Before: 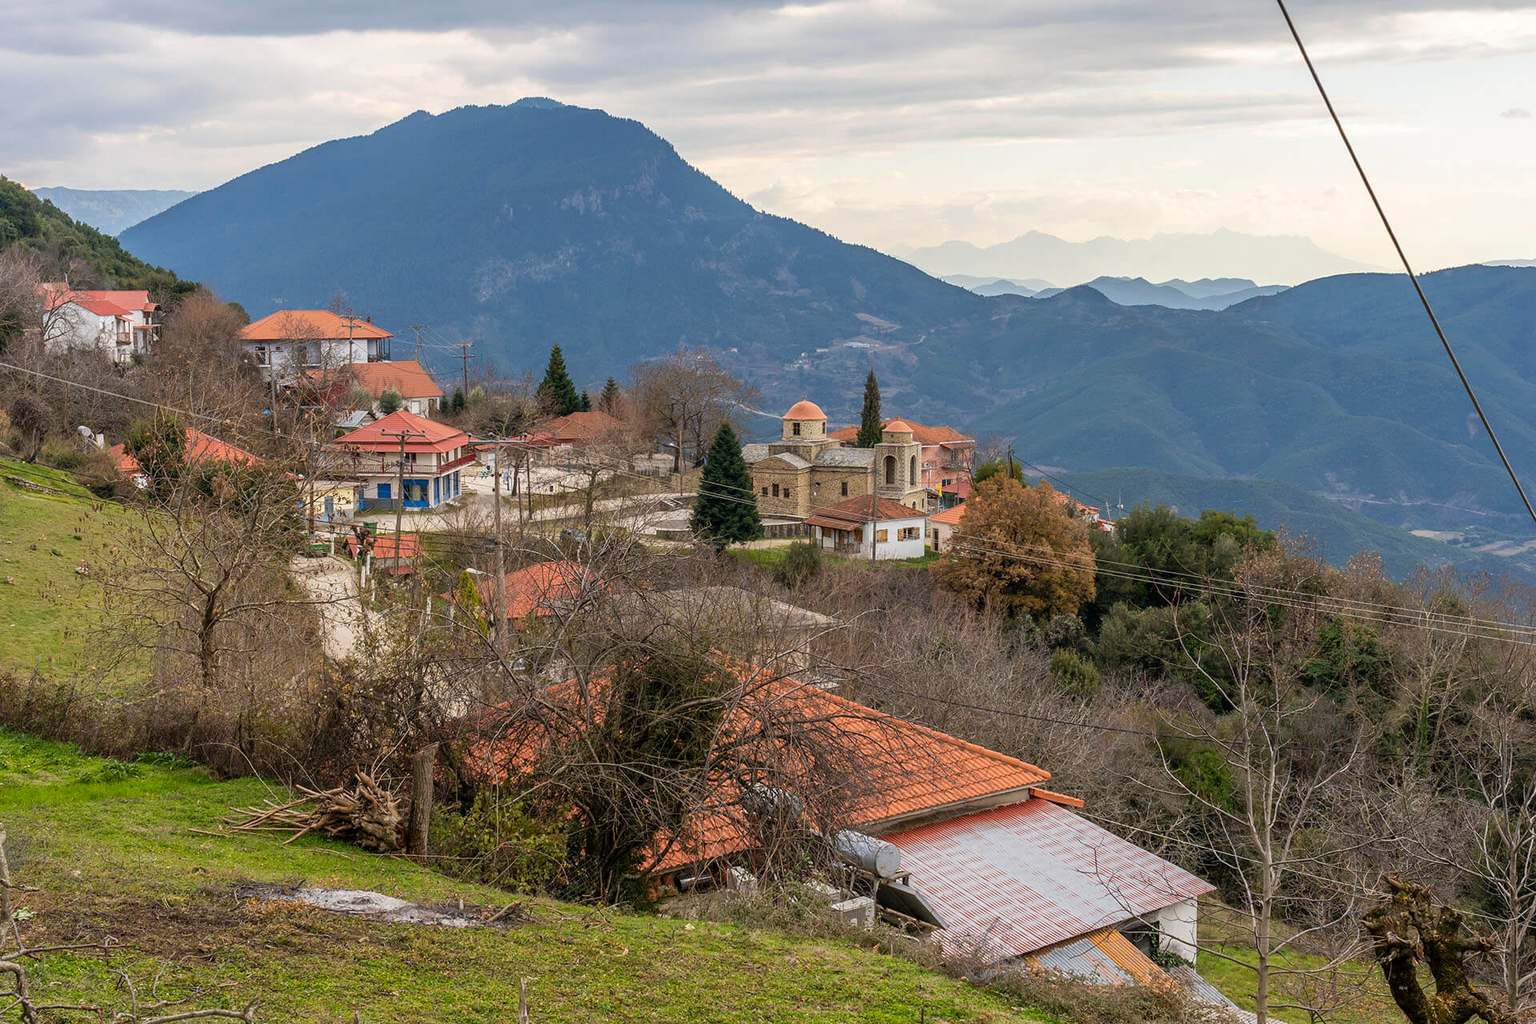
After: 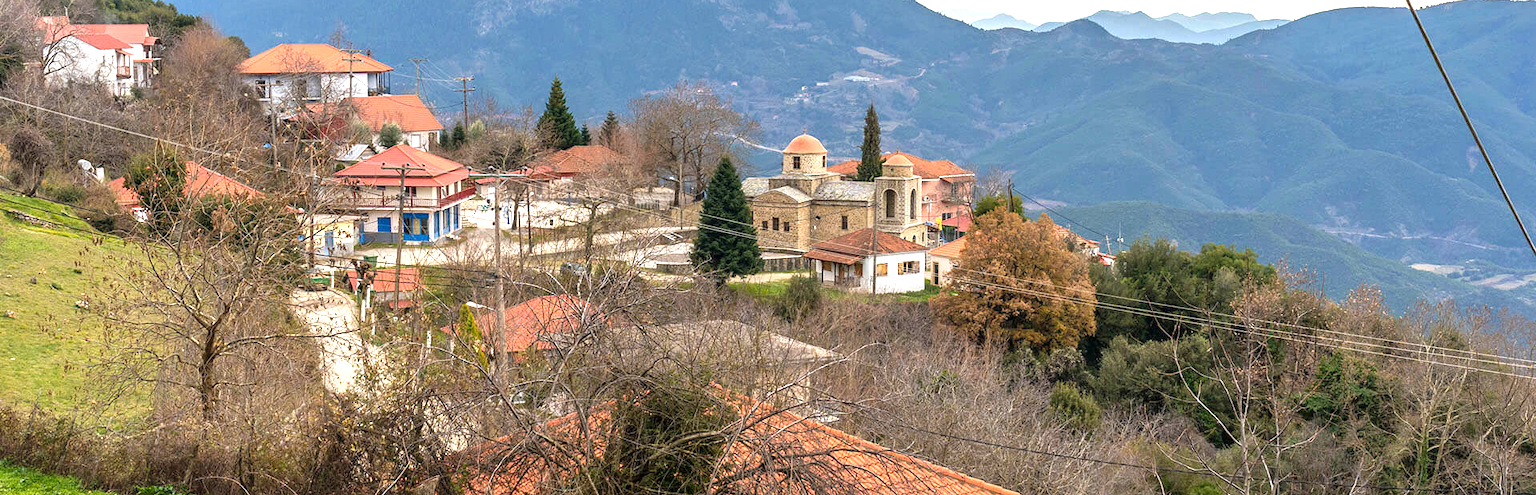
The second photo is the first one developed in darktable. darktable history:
crop and rotate: top 26.056%, bottom 25.543%
exposure: black level correction 0, exposure 0.95 EV, compensate exposure bias true, compensate highlight preservation false
